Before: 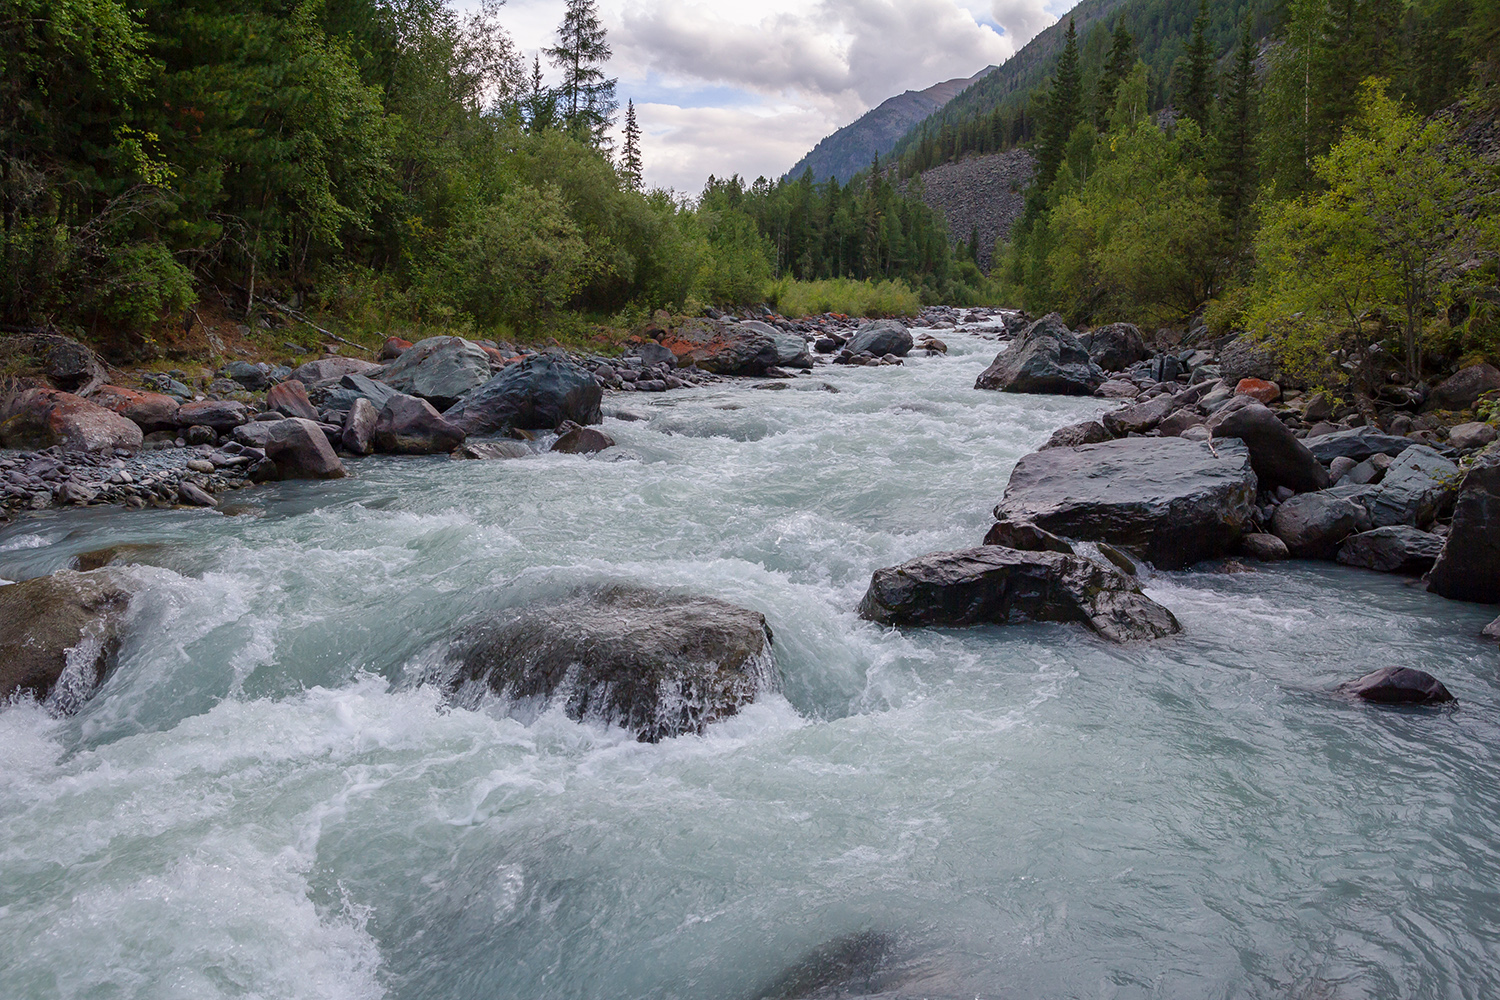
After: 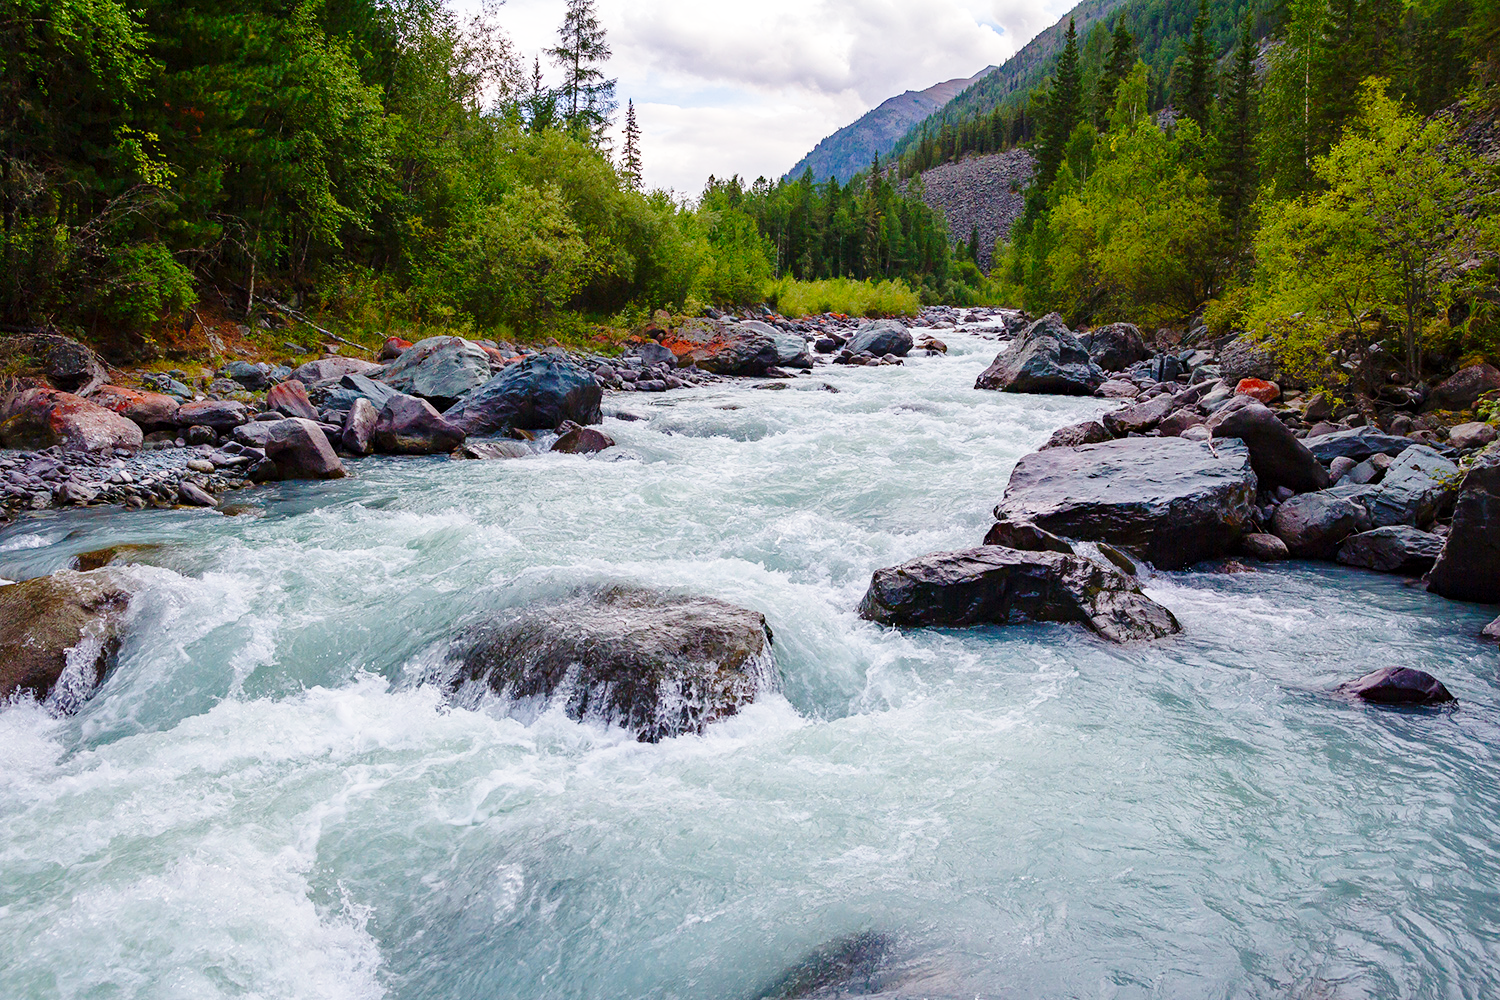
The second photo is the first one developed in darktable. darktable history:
haze removal: compatibility mode true, adaptive false
base curve: curves: ch0 [(0, 0) (0.028, 0.03) (0.121, 0.232) (0.46, 0.748) (0.859, 0.968) (1, 1)], preserve colors none
color balance rgb: perceptual saturation grading › global saturation 20%, perceptual saturation grading › highlights -25.237%, perceptual saturation grading › shadows 25.84%
